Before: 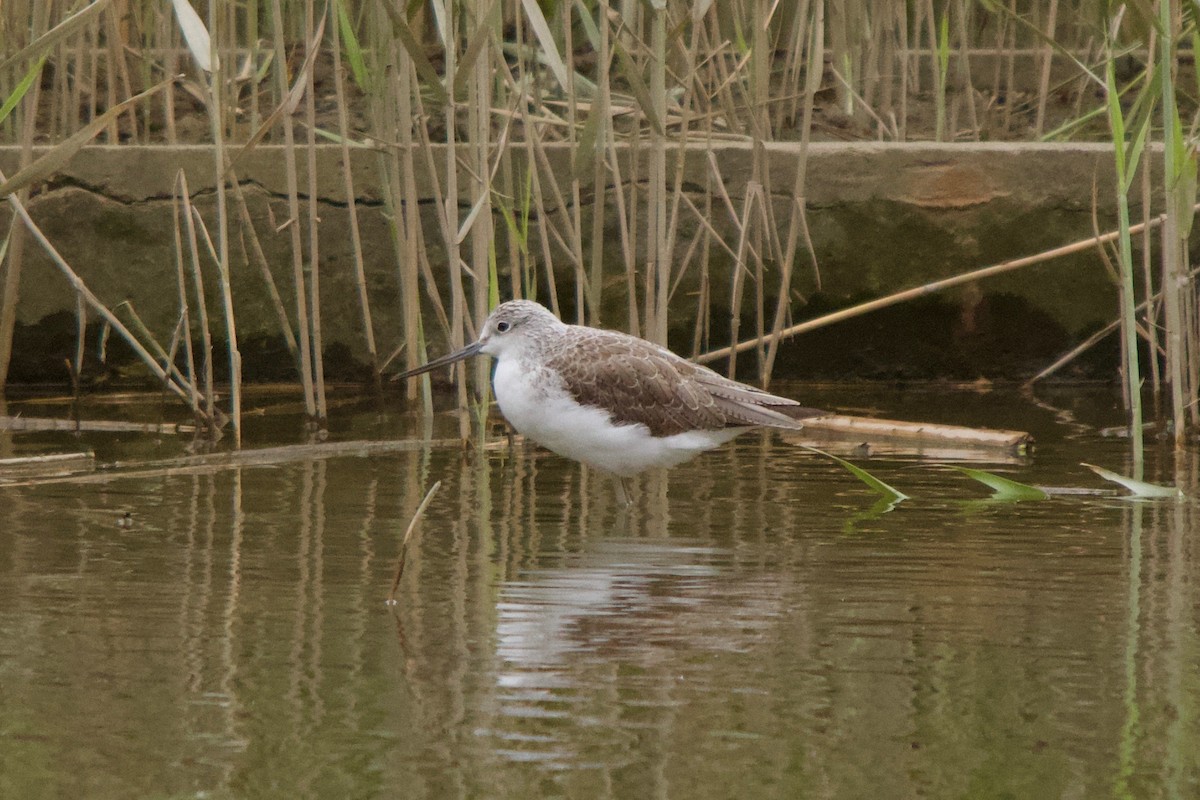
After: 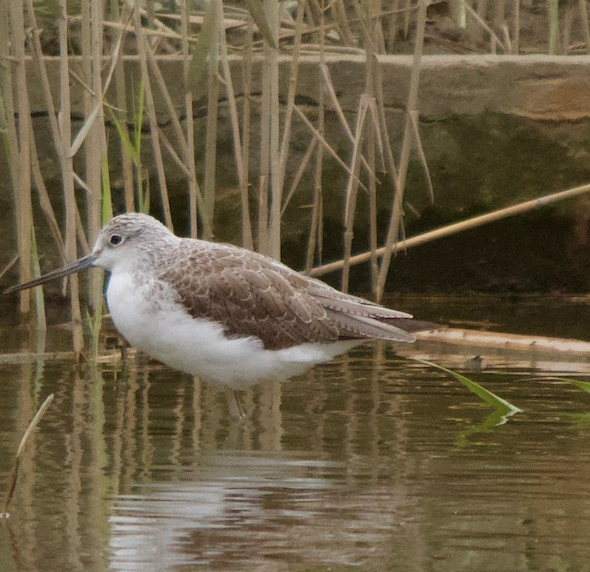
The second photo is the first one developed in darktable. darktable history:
crop: left 32.32%, top 10.97%, right 18.459%, bottom 17.471%
tone equalizer: edges refinement/feathering 500, mask exposure compensation -1.57 EV, preserve details no
